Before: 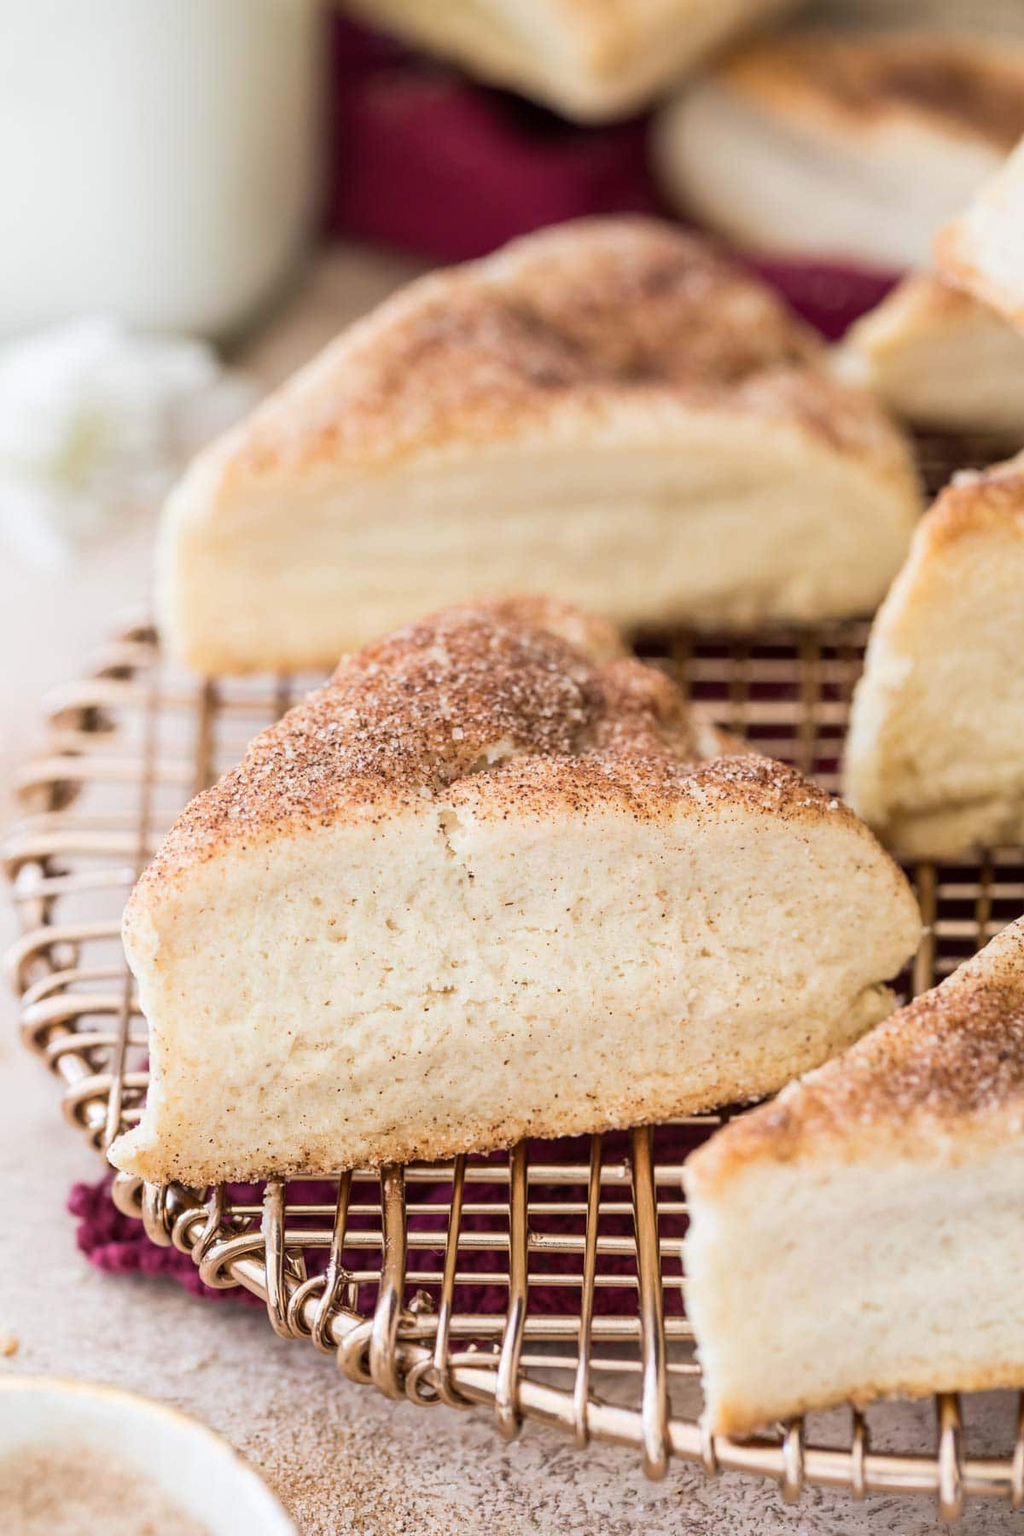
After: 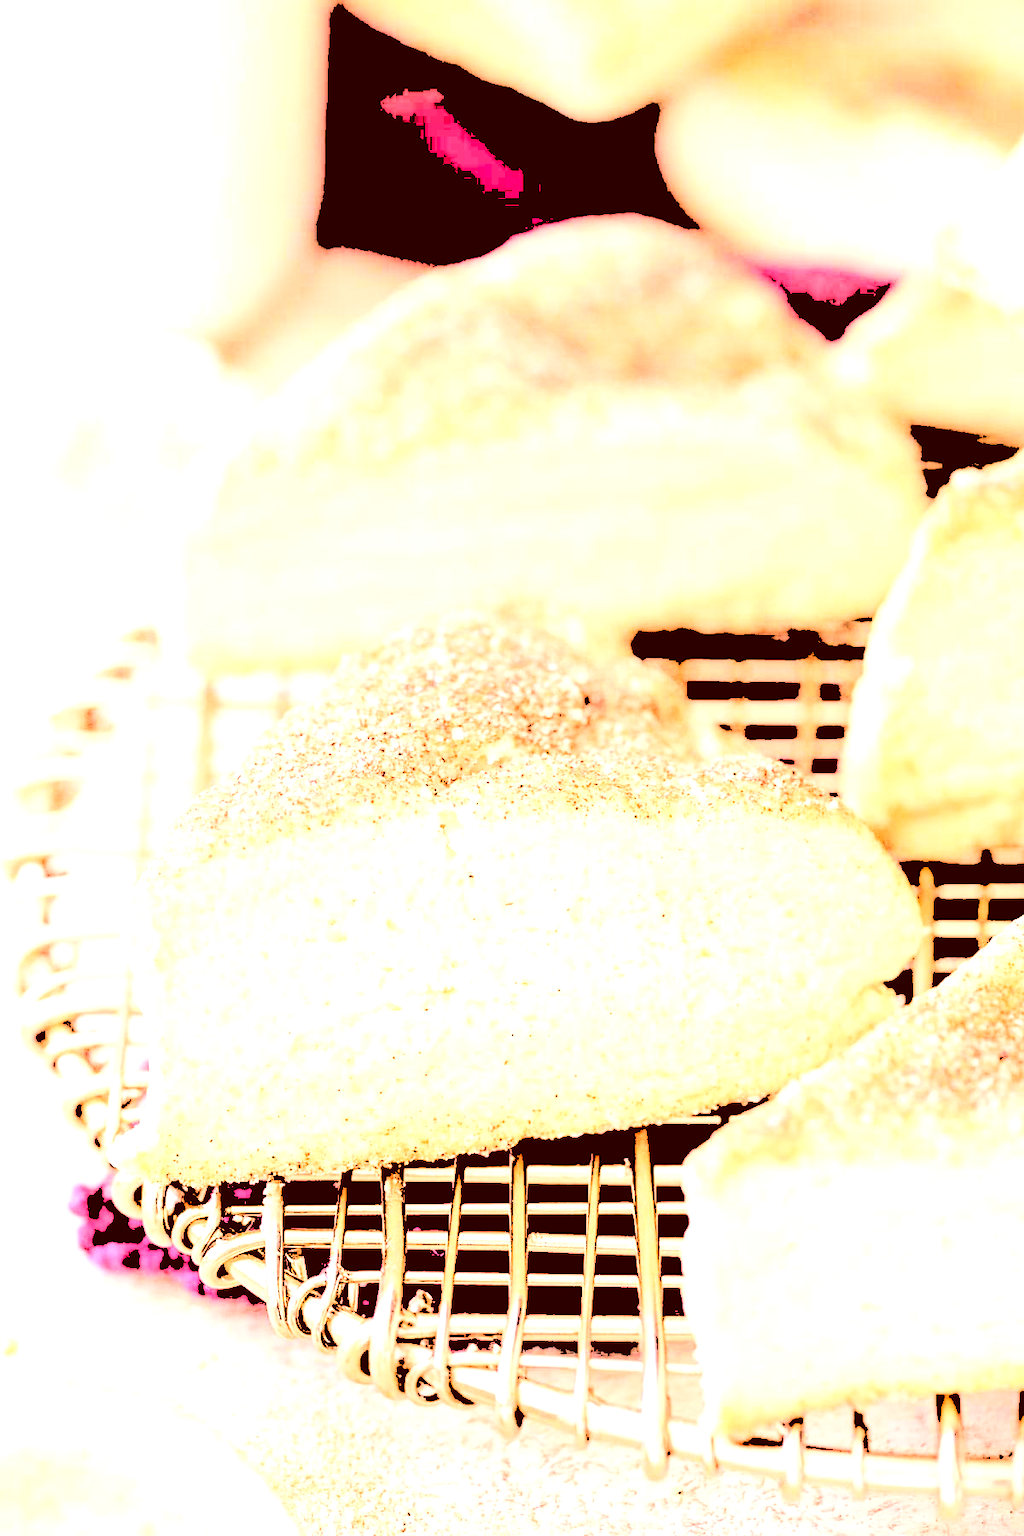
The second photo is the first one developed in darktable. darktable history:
levels: levels [0.246, 0.256, 0.506]
color correction: highlights a* 9.54, highlights b* 8.74, shadows a* 39.36, shadows b* 39.54, saturation 0.766
